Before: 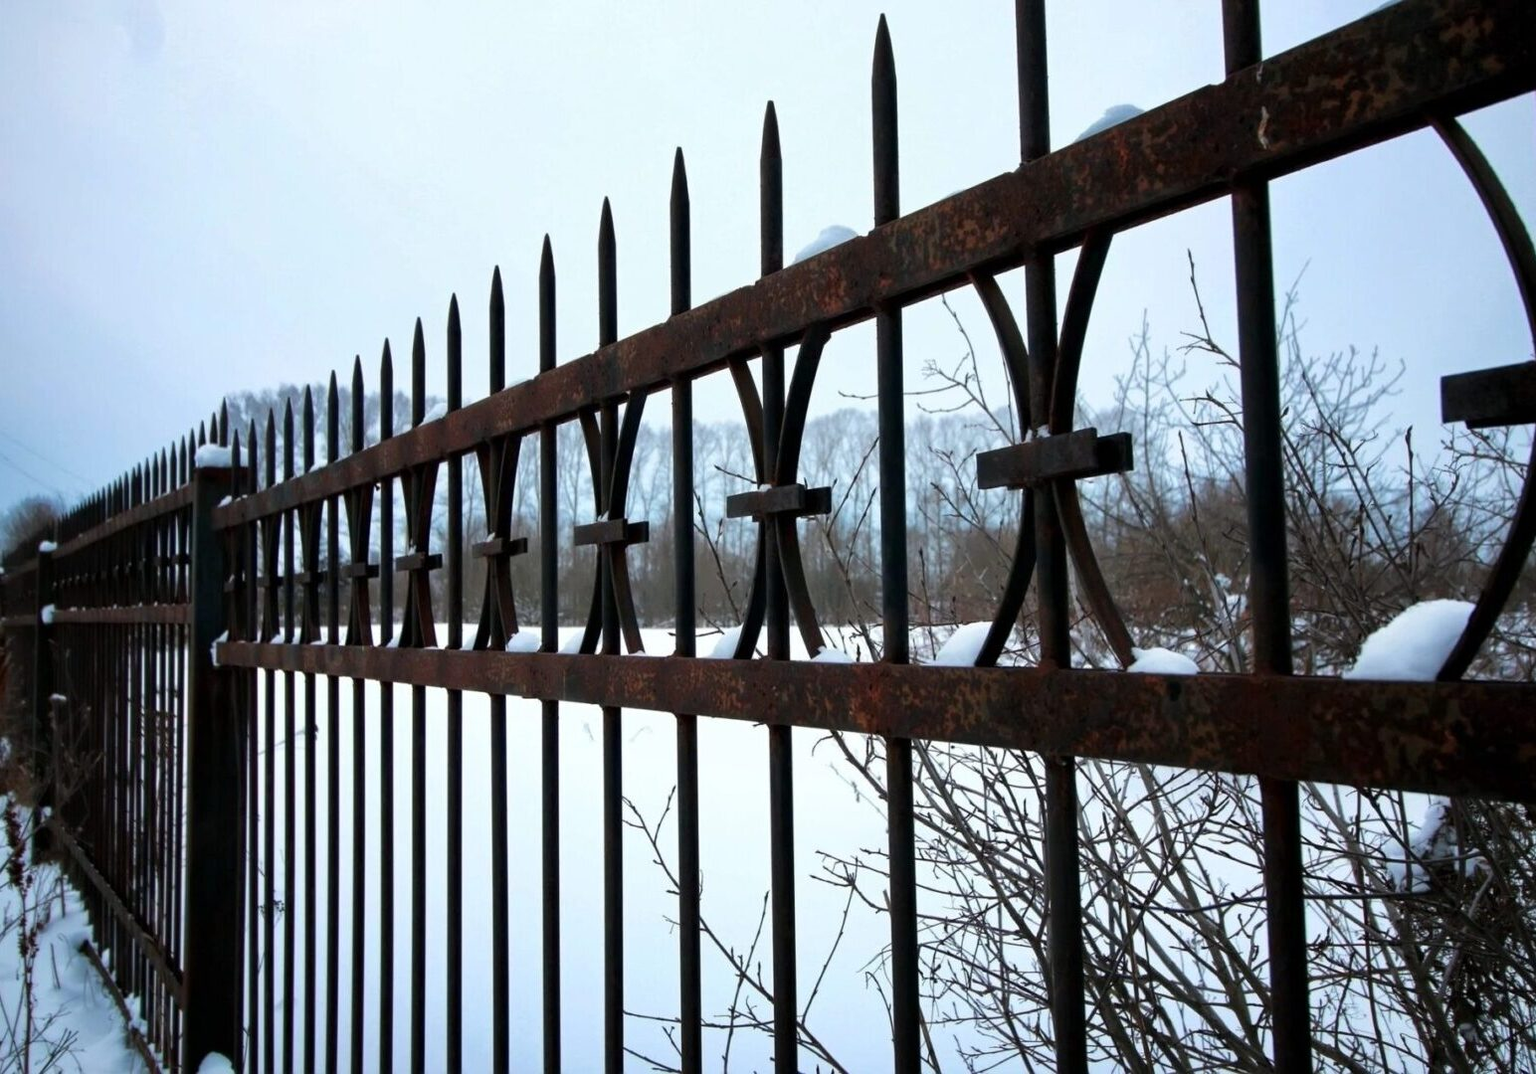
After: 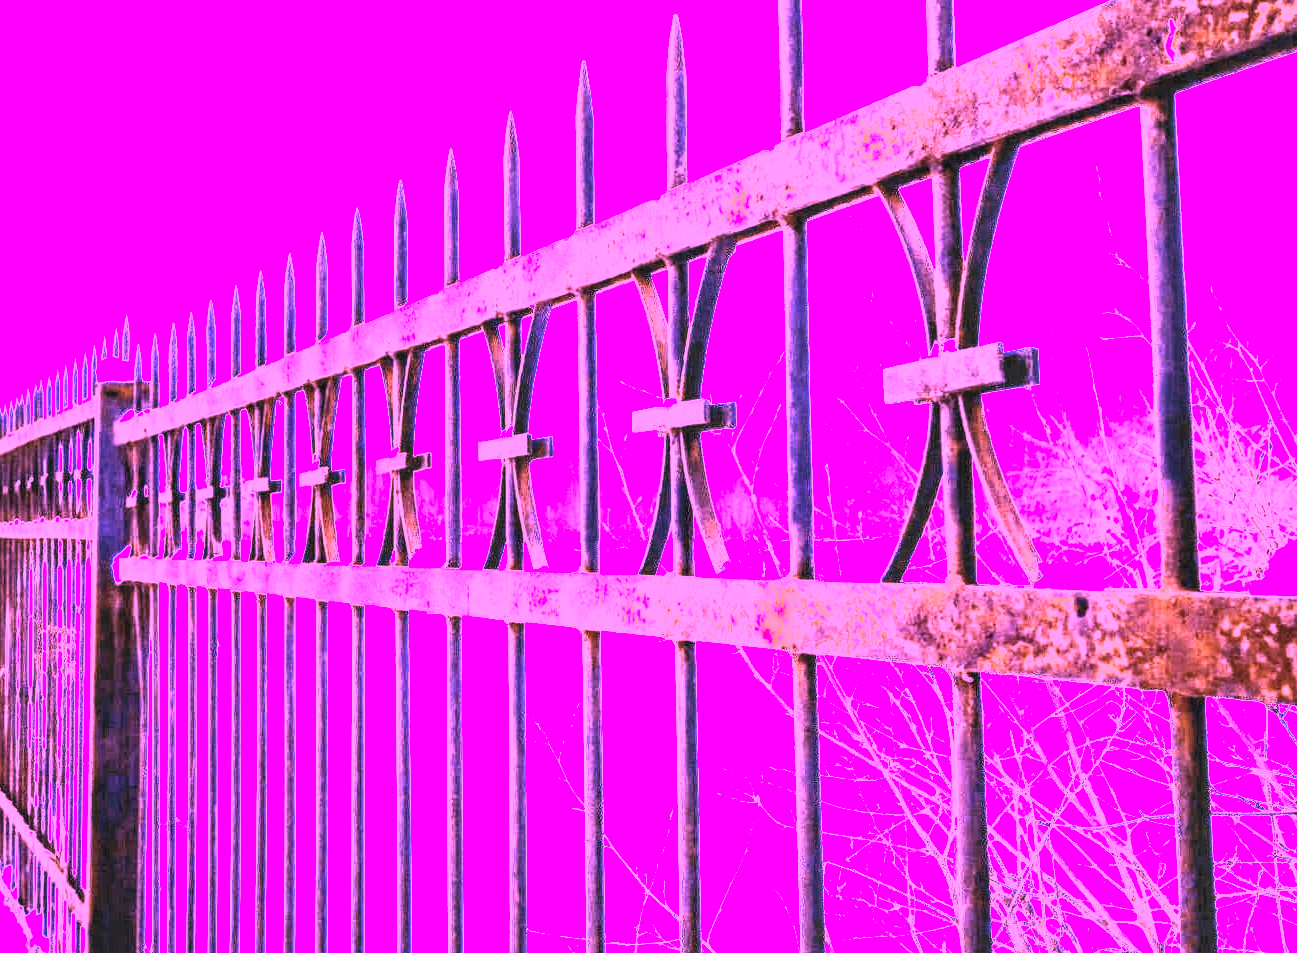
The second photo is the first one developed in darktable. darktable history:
crop: left 6.446%, top 8.188%, right 9.538%, bottom 3.548%
white balance: red 8, blue 8
contrast brightness saturation: contrast 0.43, brightness 0.56, saturation -0.19
local contrast: on, module defaults
